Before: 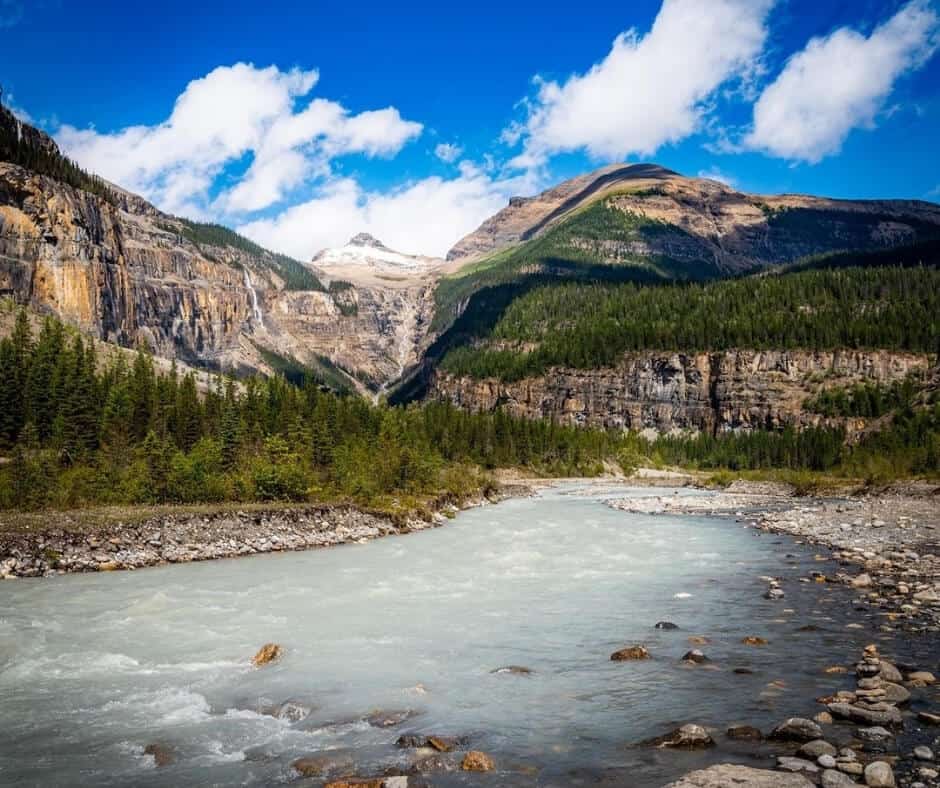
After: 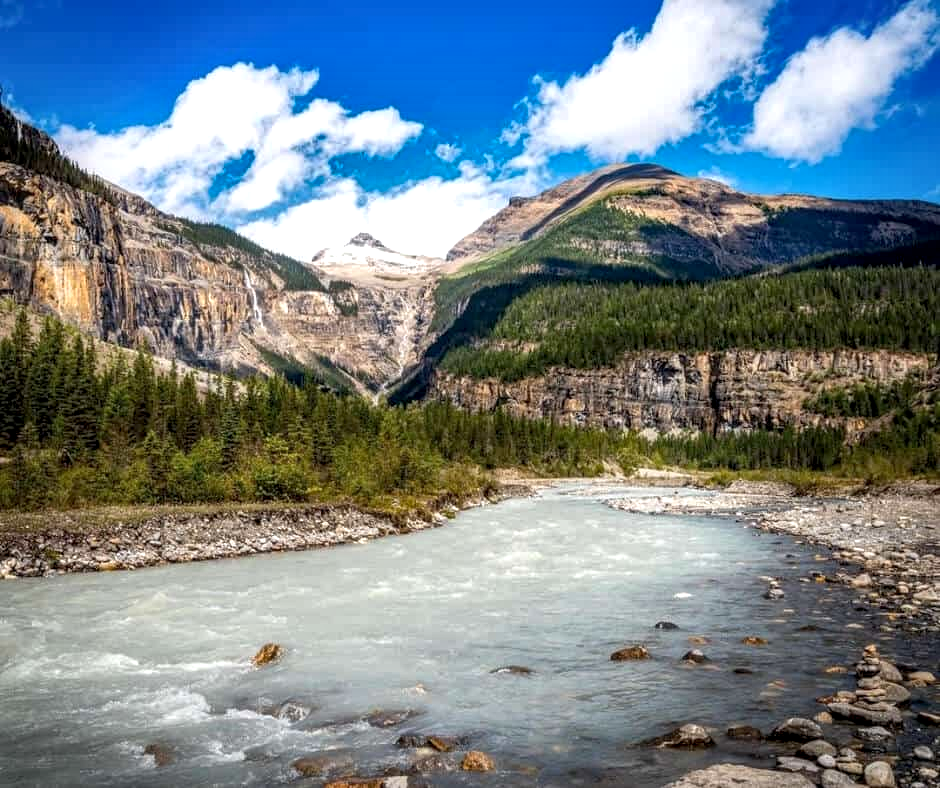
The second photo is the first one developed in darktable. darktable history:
shadows and highlights: shadows 21, highlights -81.57, soften with gaussian
local contrast: on, module defaults
exposure: black level correction 0.001, exposure 0.297 EV, compensate exposure bias true, compensate highlight preservation false
